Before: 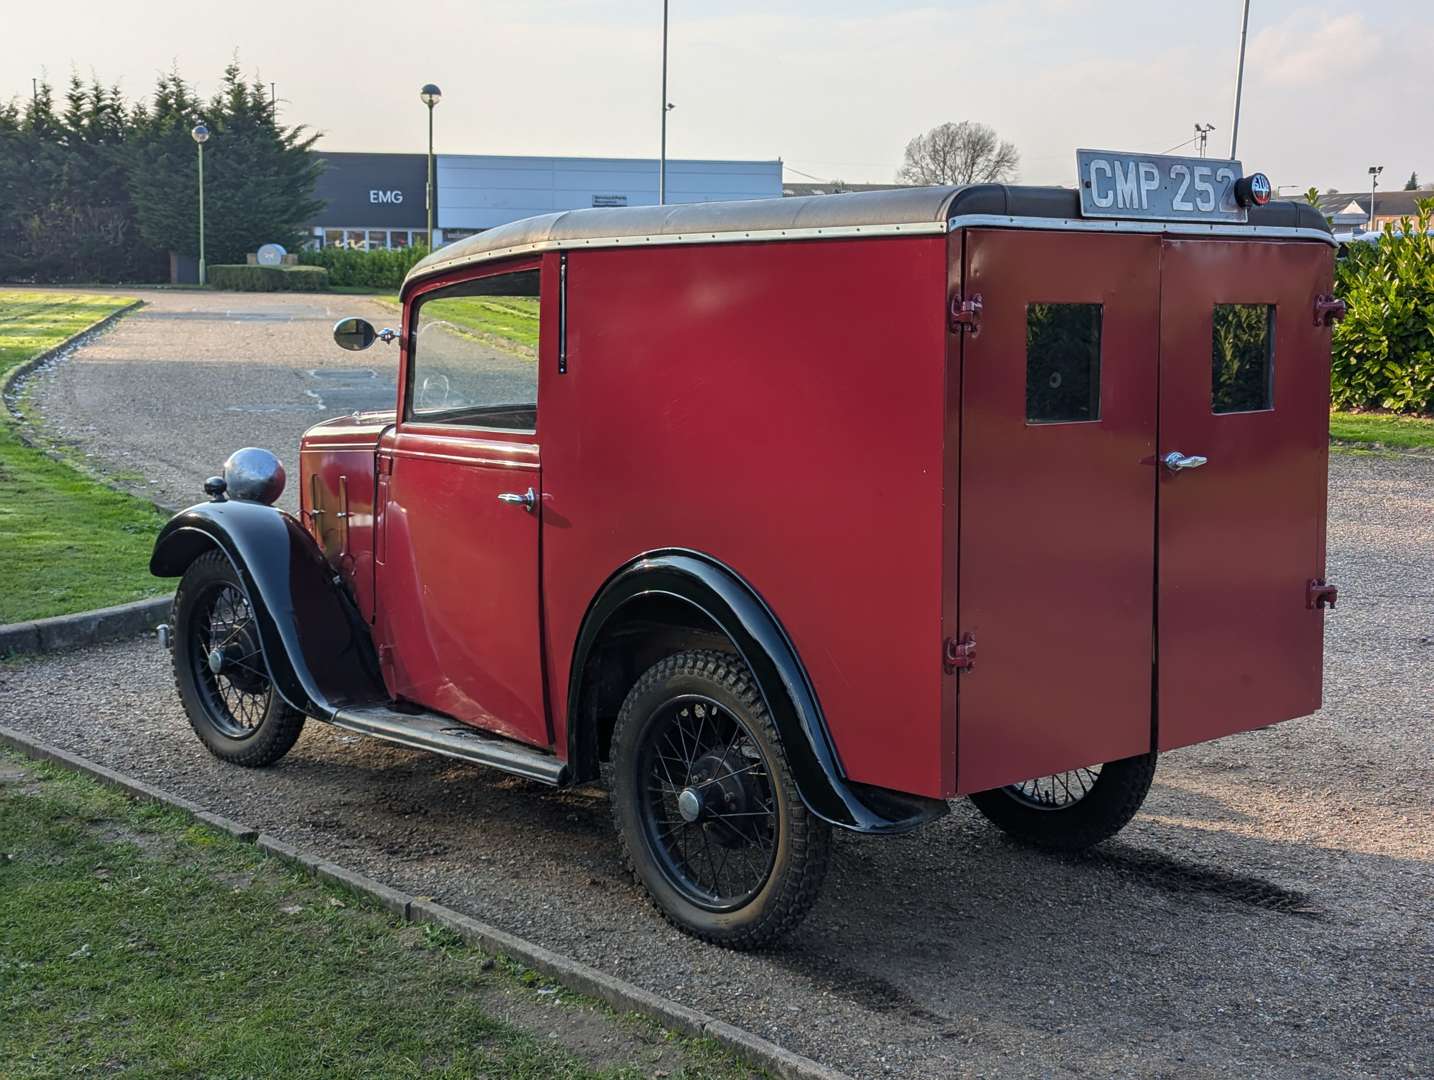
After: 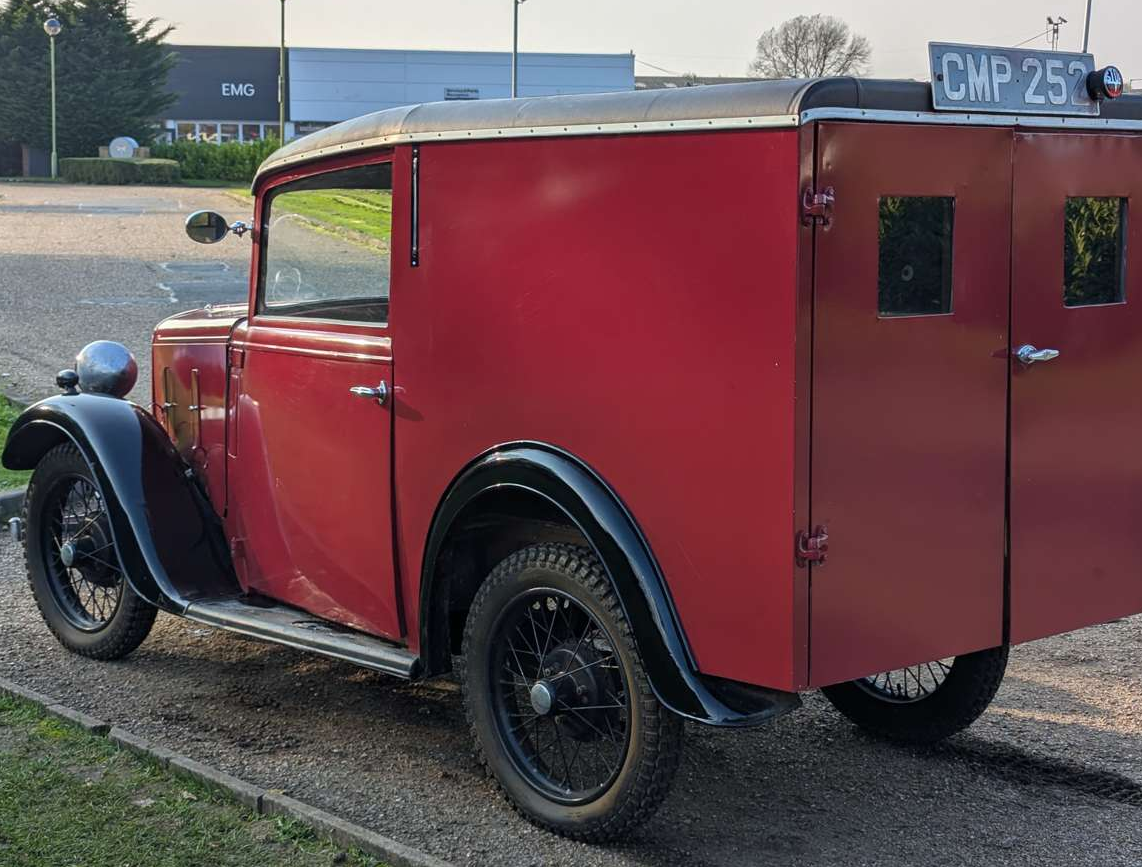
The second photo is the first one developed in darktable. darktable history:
crop and rotate: left 10.368%, top 9.913%, right 9.946%, bottom 9.785%
